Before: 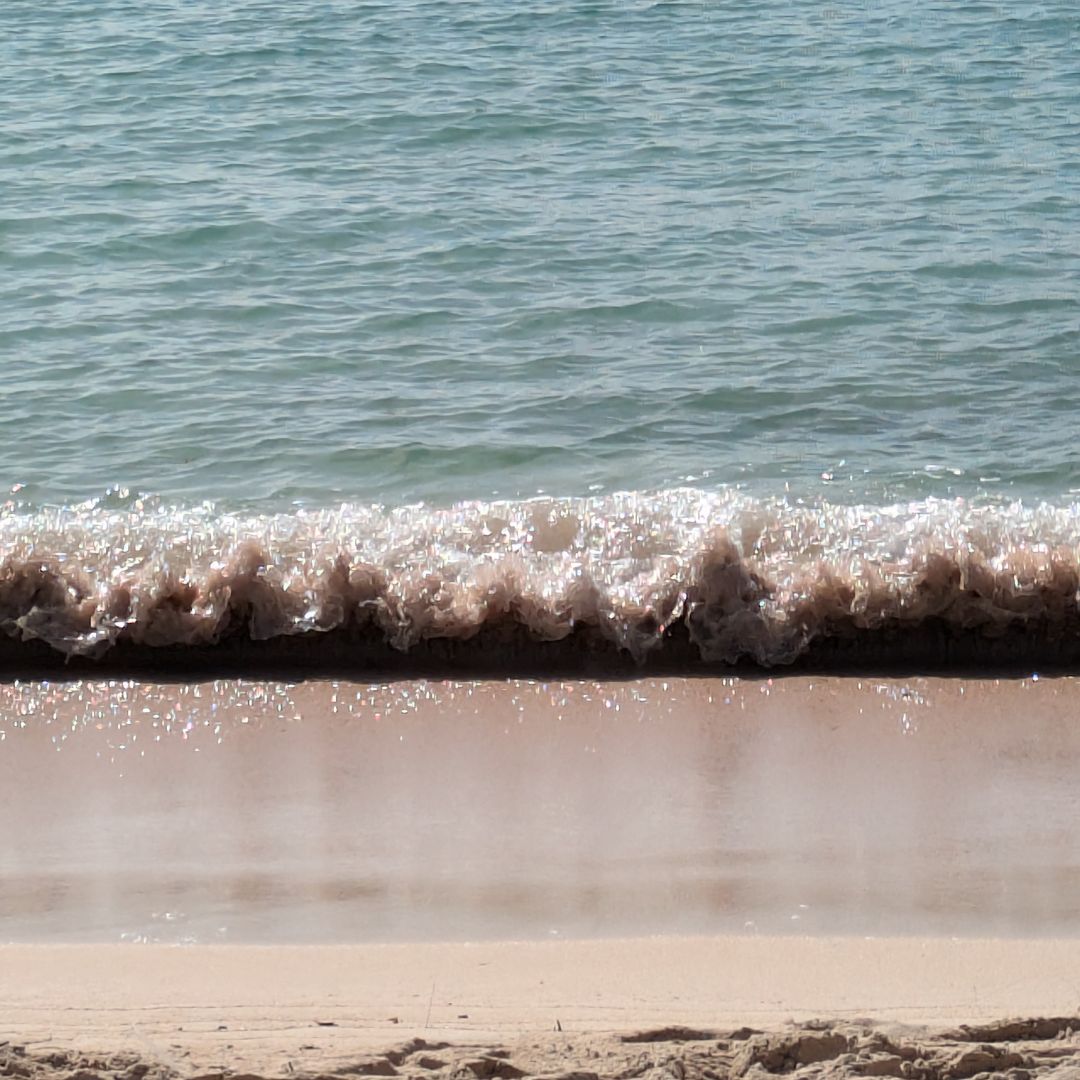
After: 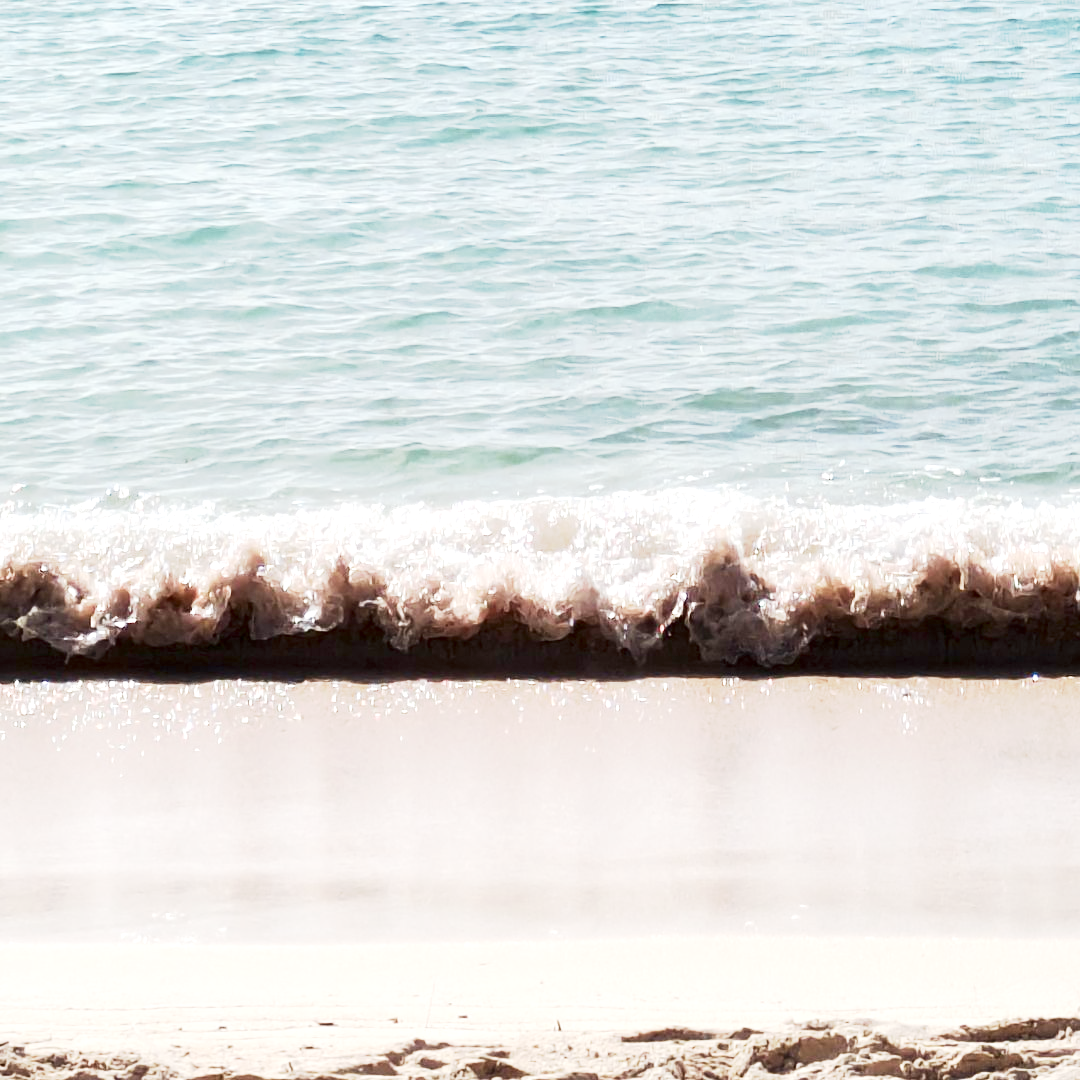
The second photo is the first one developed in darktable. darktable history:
exposure: black level correction 0, exposure 1.379 EV, compensate exposure bias true, compensate highlight preservation false
contrast brightness saturation: brightness -0.2, saturation 0.08
base curve: curves: ch0 [(0, 0) (0.088, 0.125) (0.176, 0.251) (0.354, 0.501) (0.613, 0.749) (1, 0.877)], preserve colors none
